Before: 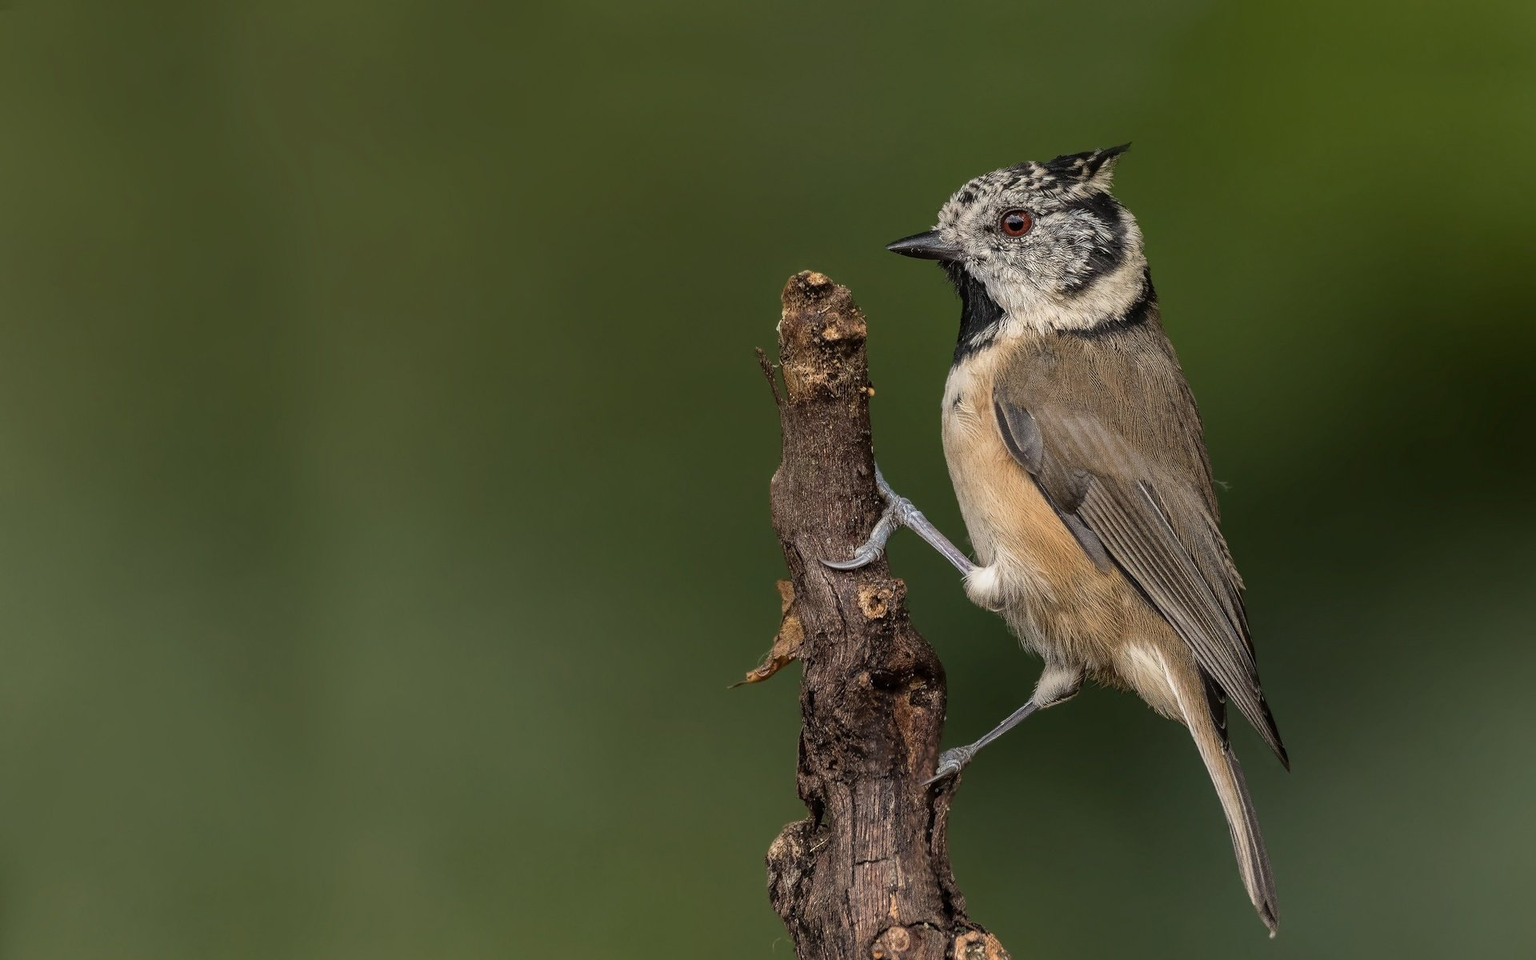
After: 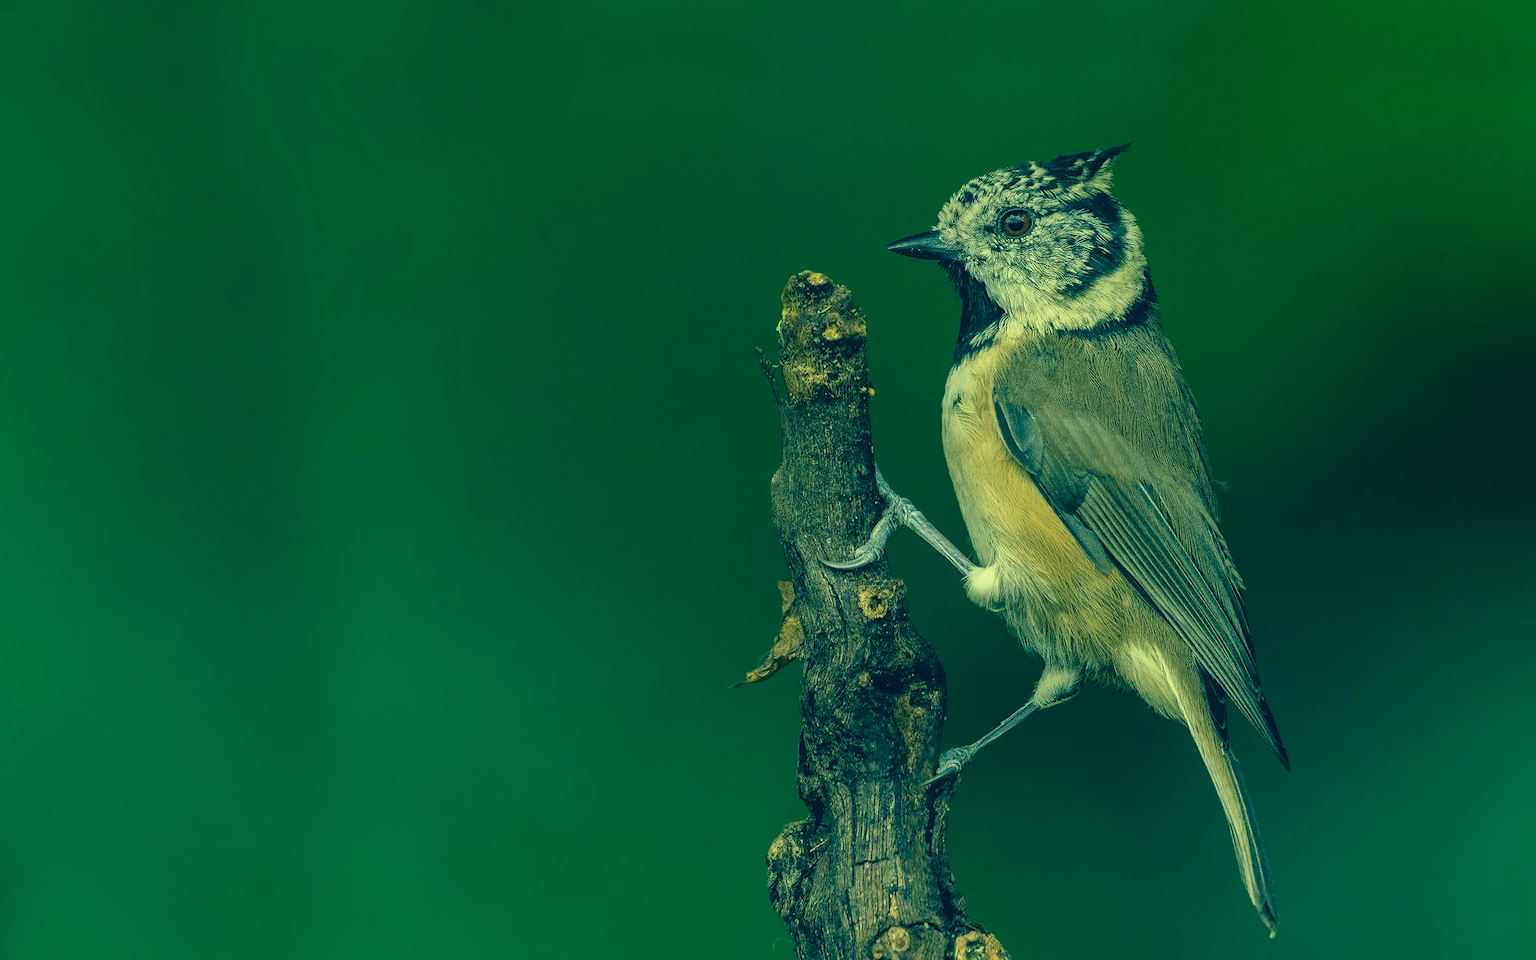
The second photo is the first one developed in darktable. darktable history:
base curve: preserve colors none
color correction: highlights a* -15.93, highlights b* 39.63, shadows a* -39.32, shadows b* -26.36
